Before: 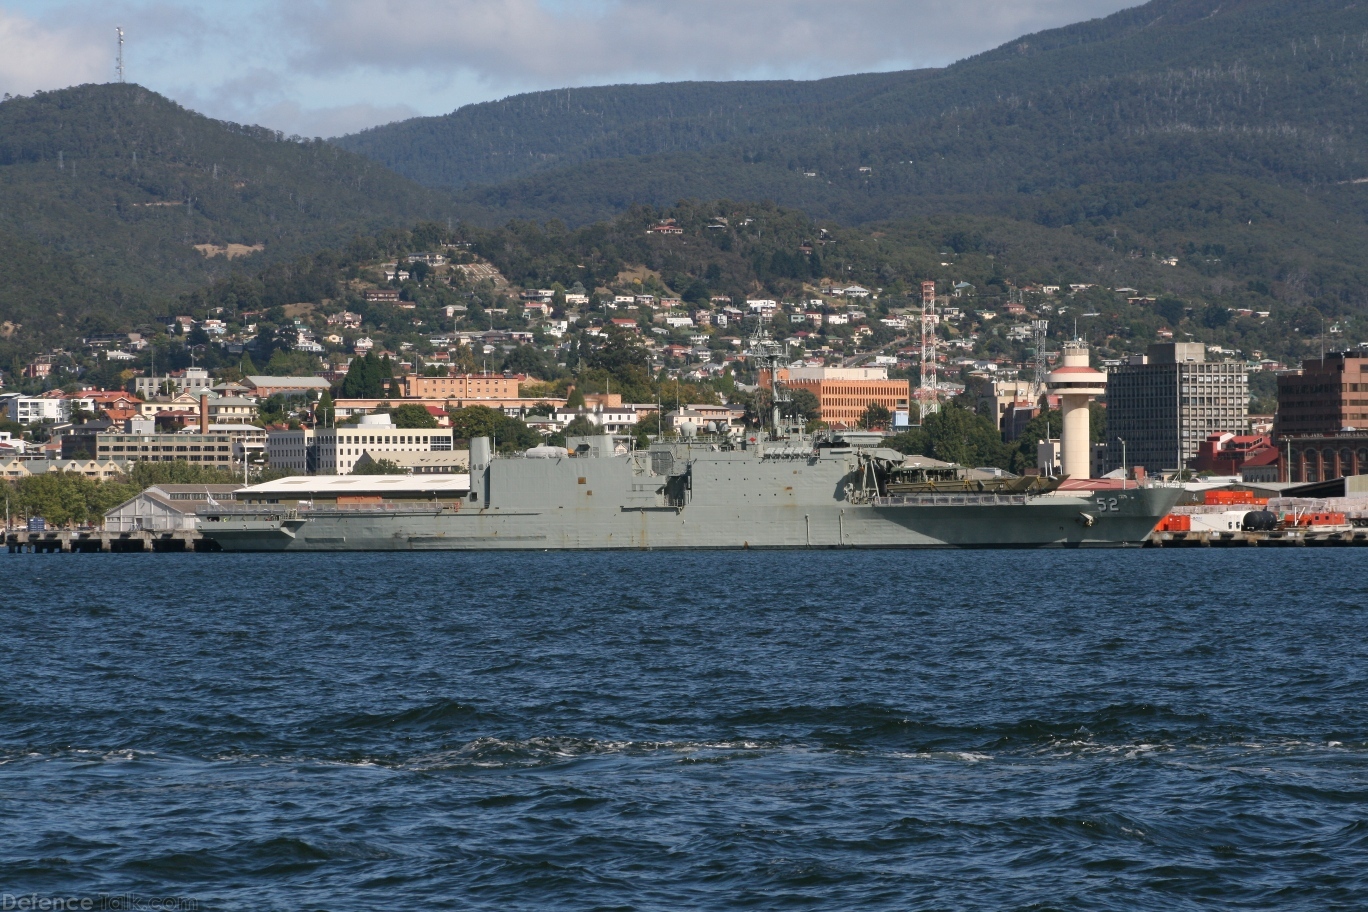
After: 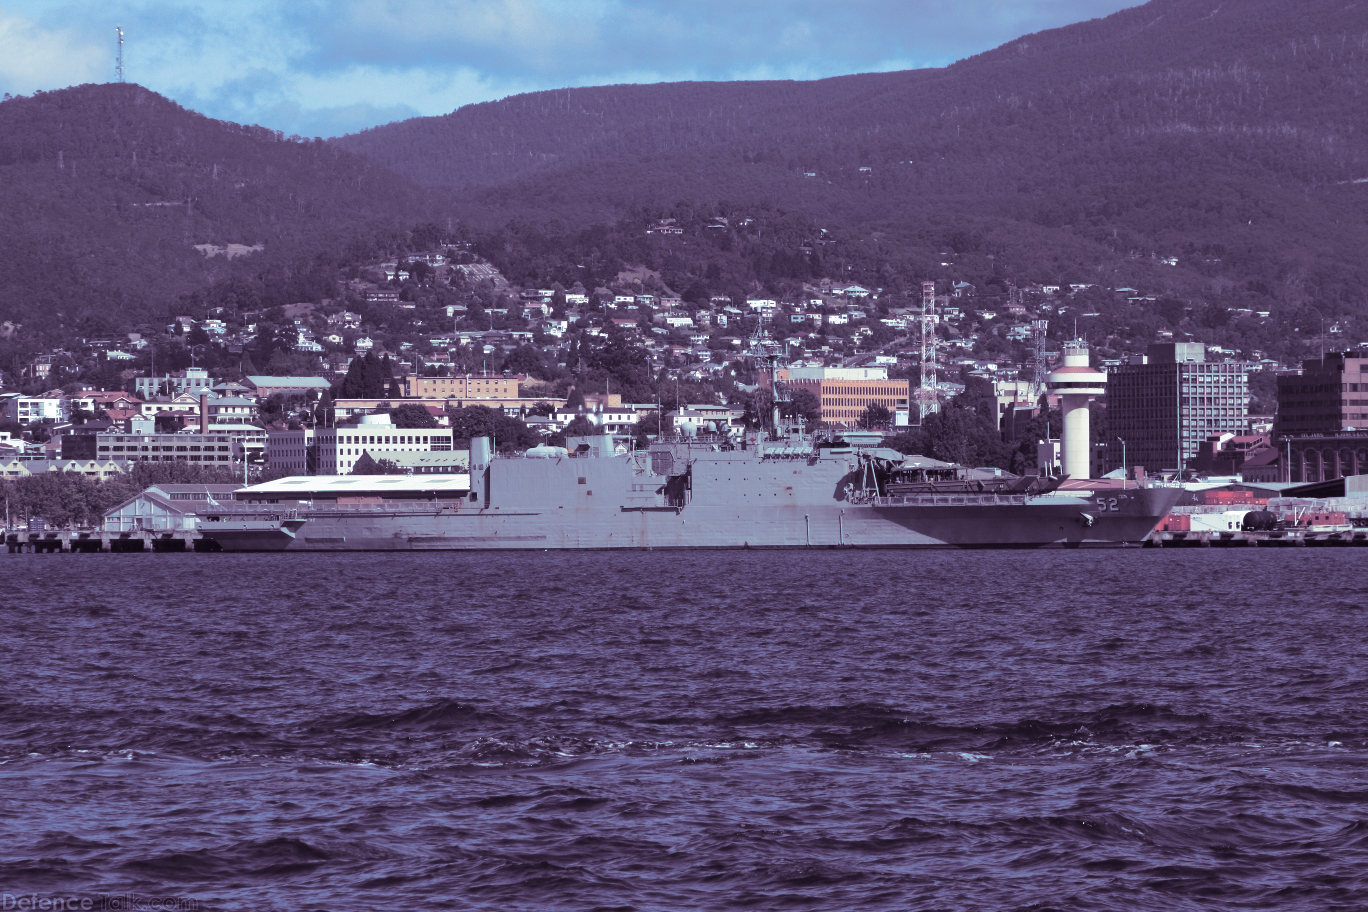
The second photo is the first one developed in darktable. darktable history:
color correction: highlights a* -9.35, highlights b* -23.15
split-toning: shadows › hue 266.4°, shadows › saturation 0.4, highlights › hue 61.2°, highlights › saturation 0.3, compress 0%
